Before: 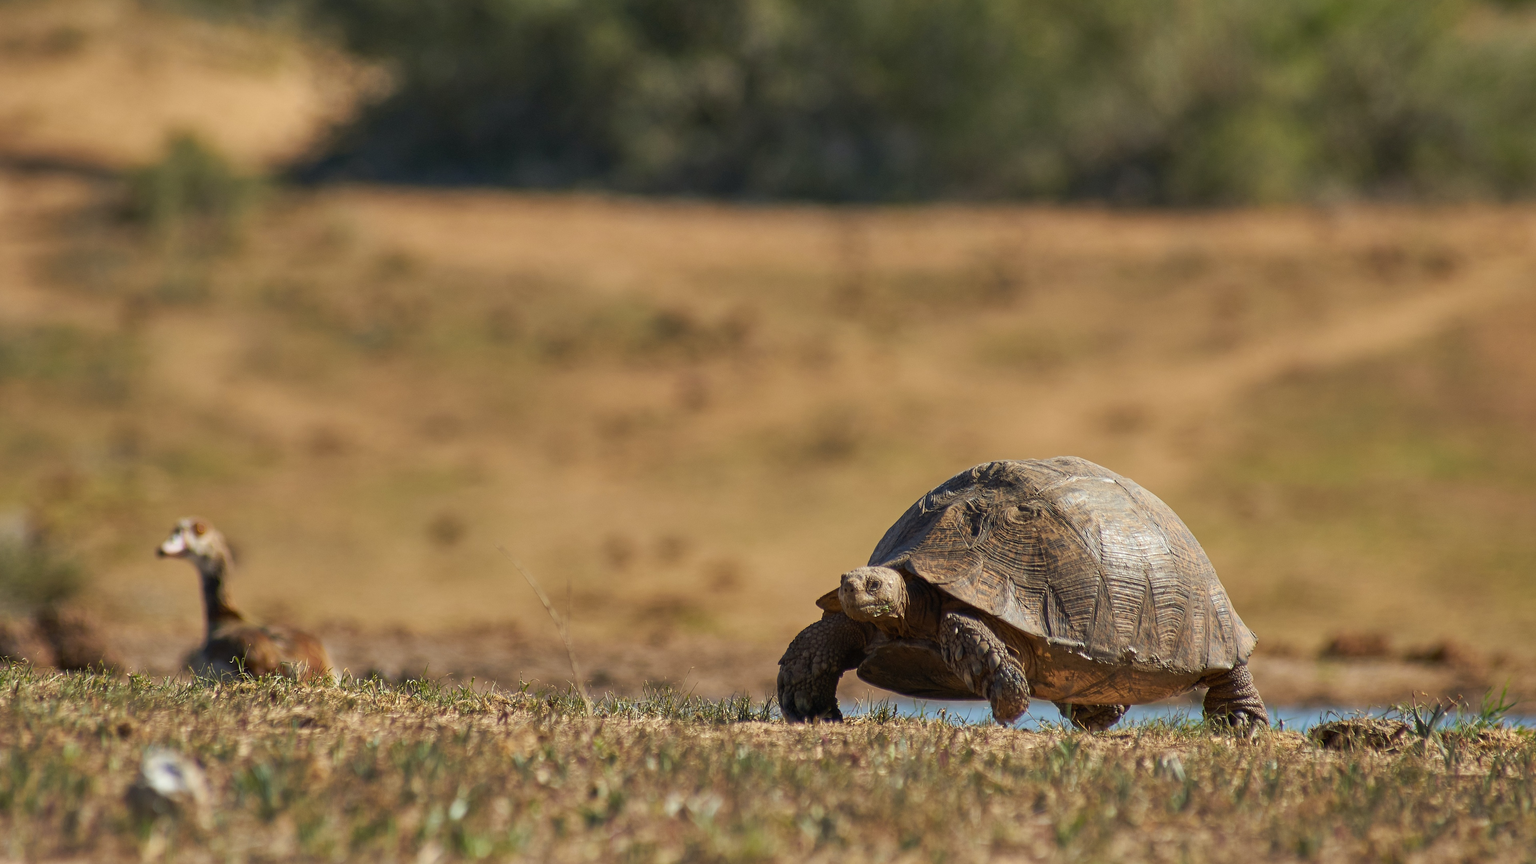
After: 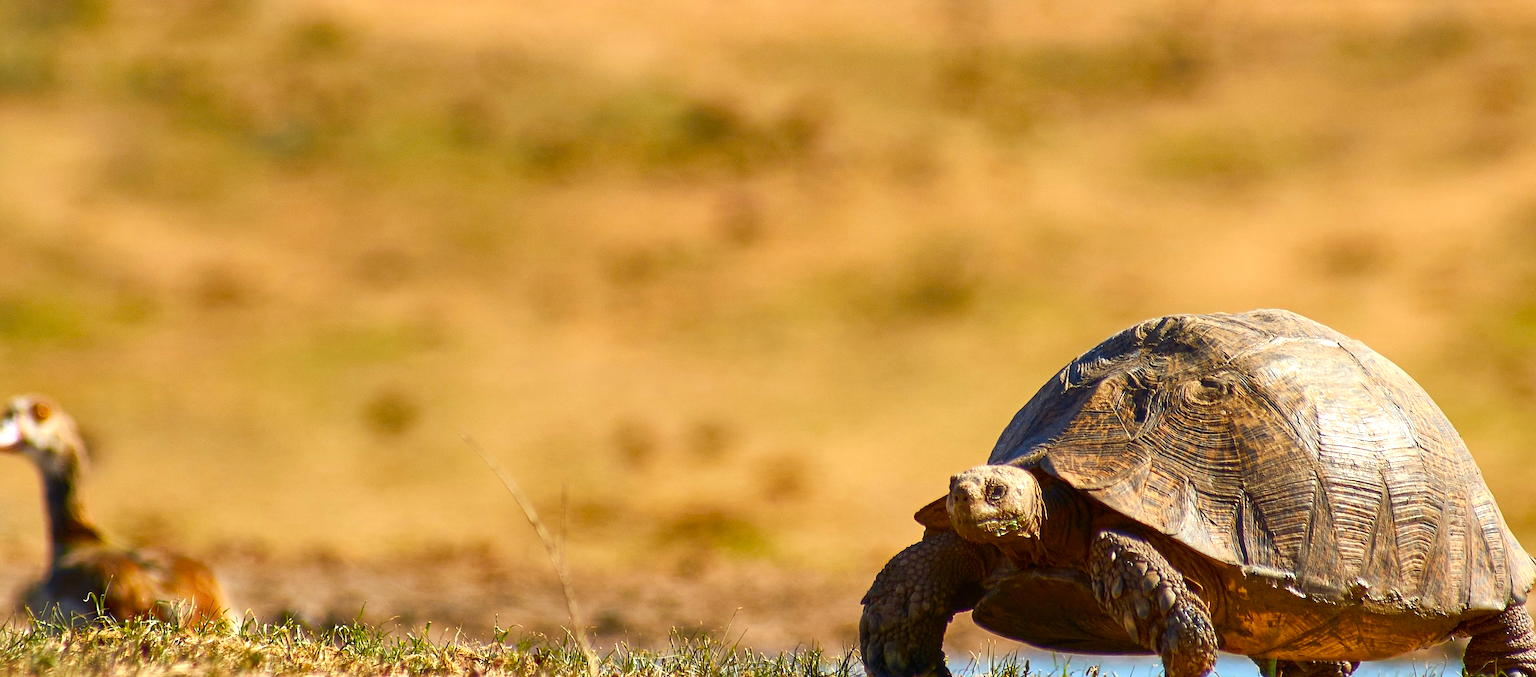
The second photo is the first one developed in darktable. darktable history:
color balance rgb: perceptual saturation grading › global saturation 35%, perceptual saturation grading › highlights -25%, perceptual saturation grading › shadows 50%
exposure: black level correction 0, exposure 0.7 EV, compensate exposure bias true, compensate highlight preservation false
crop: left 11.123%, top 27.61%, right 18.3%, bottom 17.034%
contrast brightness saturation: contrast 0.13, brightness -0.05, saturation 0.16
